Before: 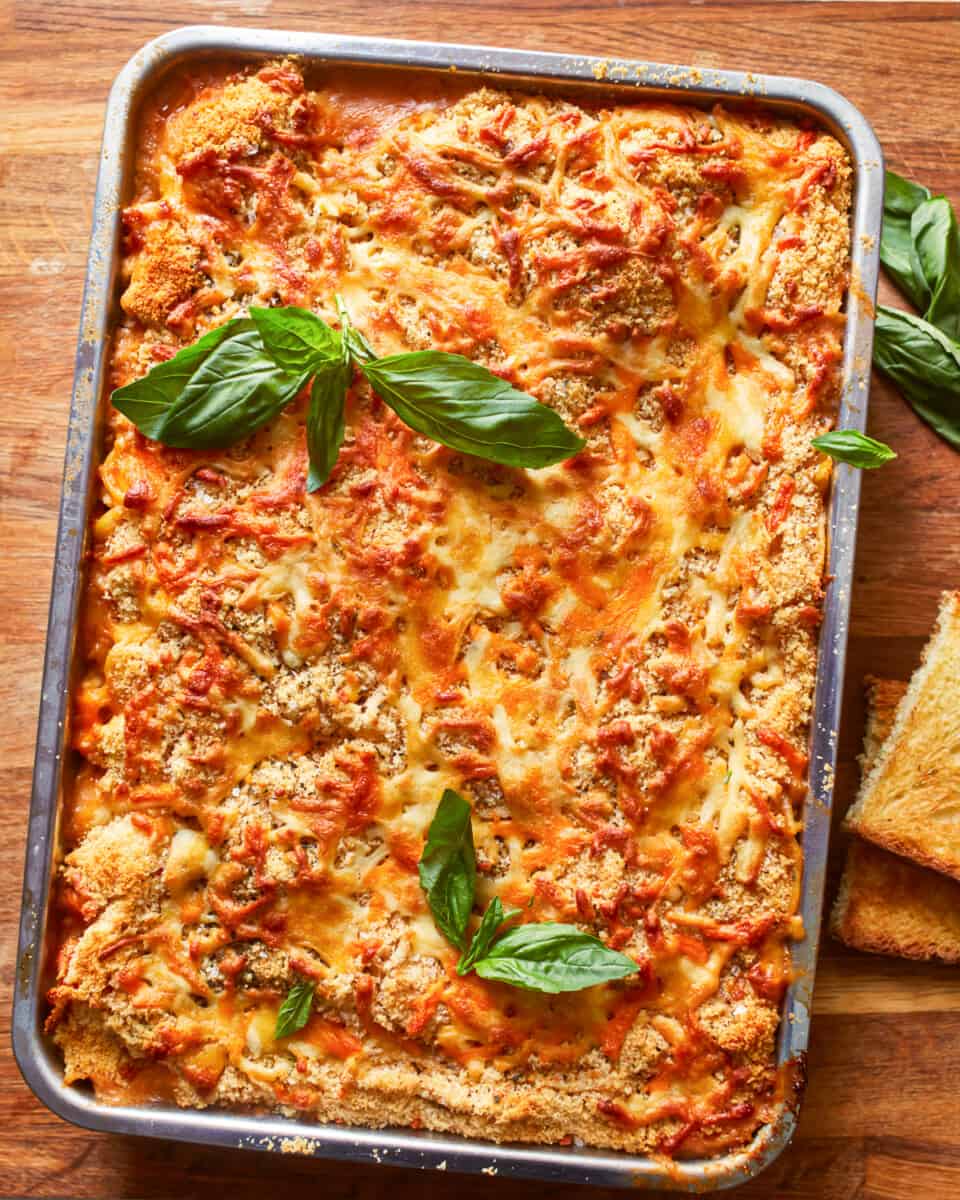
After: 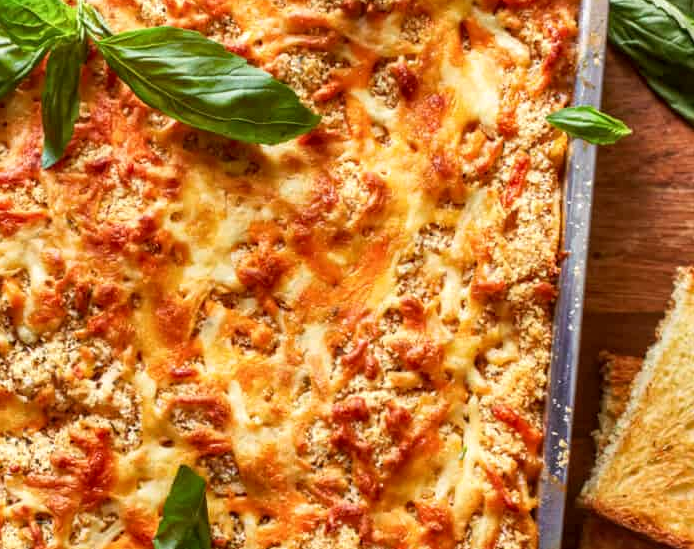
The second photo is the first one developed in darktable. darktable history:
crop and rotate: left 27.7%, top 27.019%, bottom 27.179%
local contrast: on, module defaults
